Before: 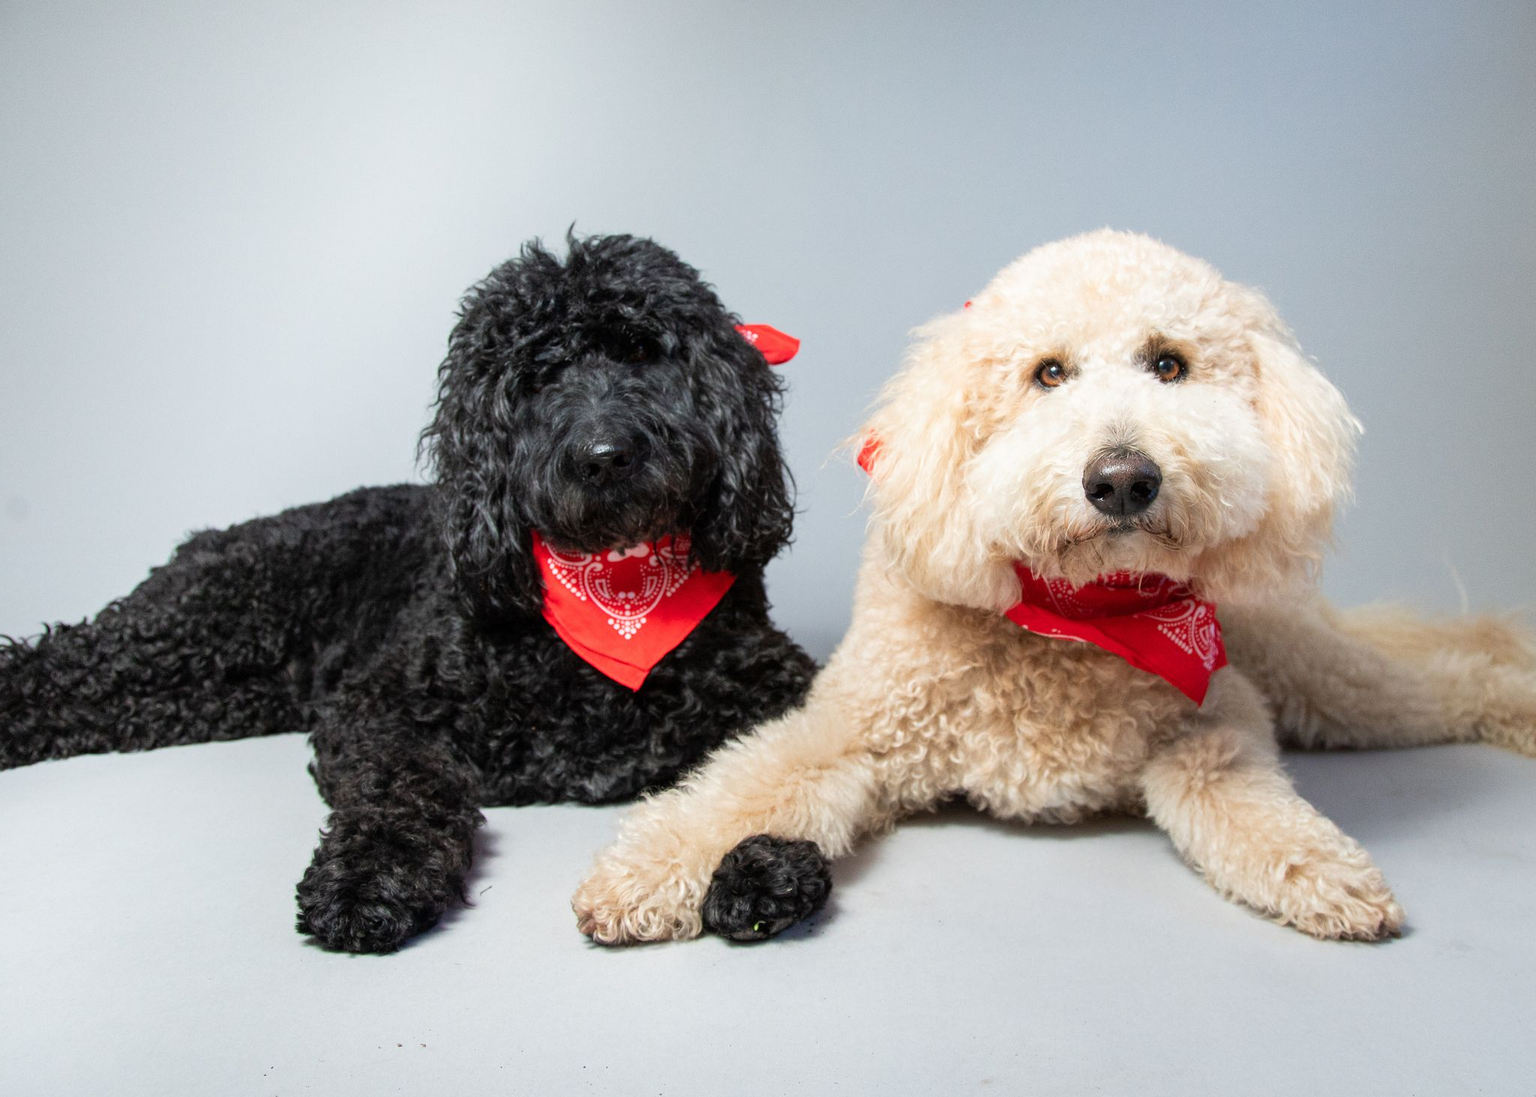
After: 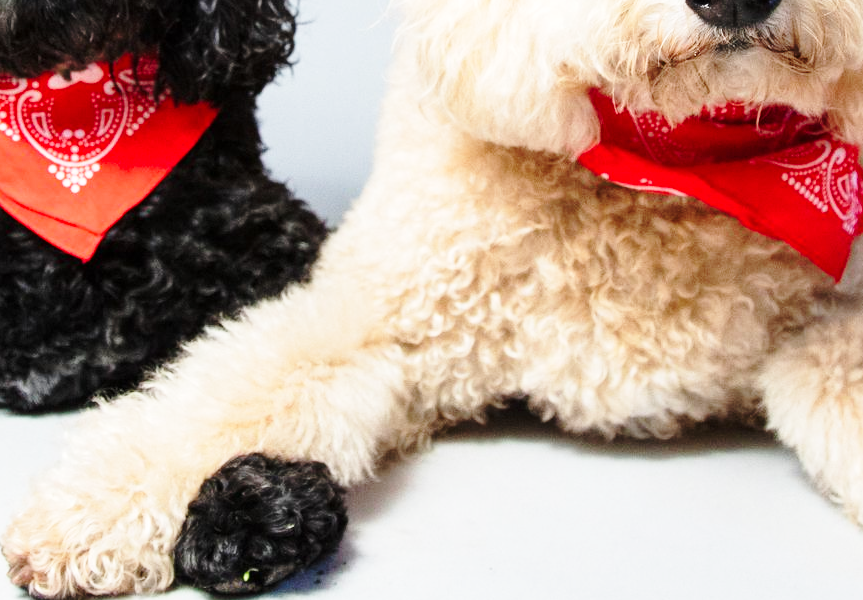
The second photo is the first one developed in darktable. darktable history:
base curve: curves: ch0 [(0, 0) (0.036, 0.037) (0.121, 0.228) (0.46, 0.76) (0.859, 0.983) (1, 1)], preserve colors none
crop: left 37.221%, top 45.169%, right 20.63%, bottom 13.777%
